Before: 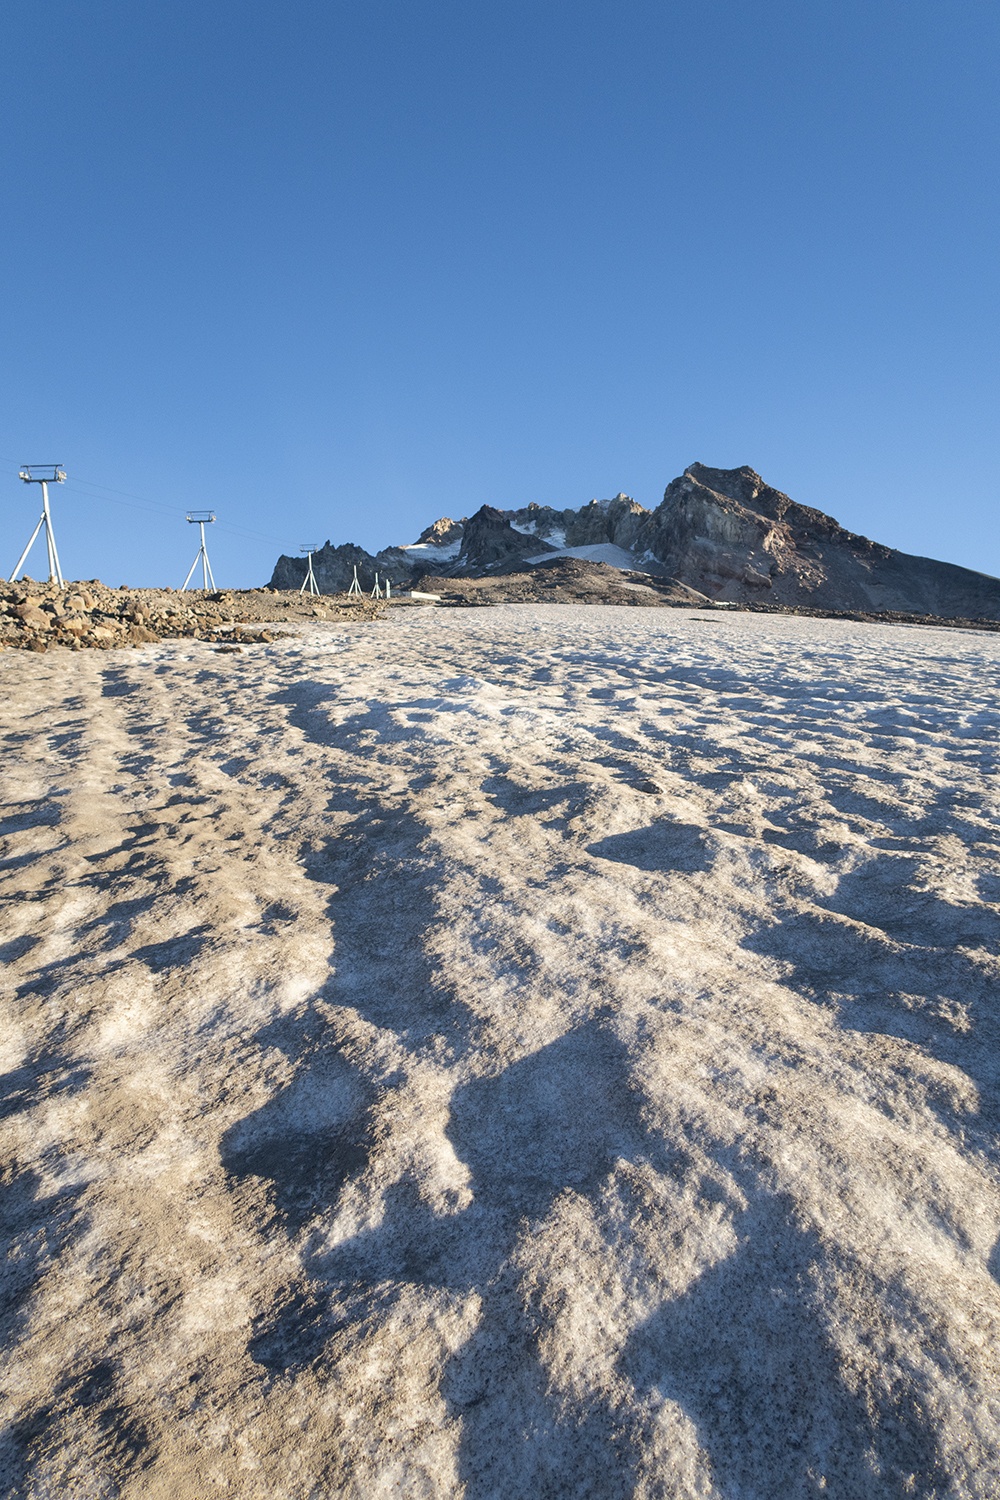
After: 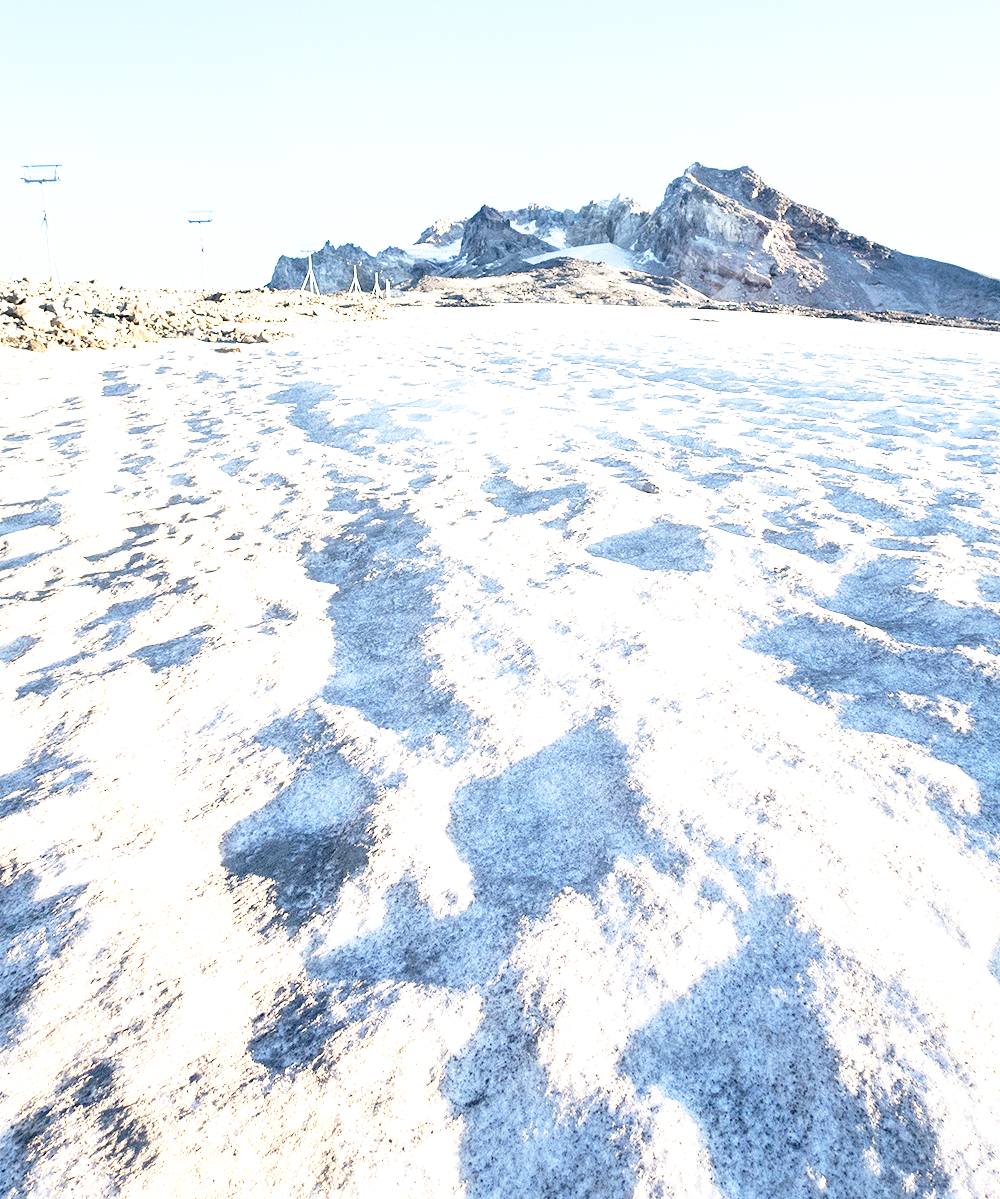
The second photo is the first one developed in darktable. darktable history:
tone equalizer: -8 EV -0.731 EV, -7 EV -0.677 EV, -6 EV -0.597 EV, -5 EV -0.379 EV, -3 EV 0.378 EV, -2 EV 0.6 EV, -1 EV 0.676 EV, +0 EV 0.769 EV, mask exposure compensation -0.485 EV
base curve: curves: ch0 [(0, 0) (0.012, 0.01) (0.073, 0.168) (0.31, 0.711) (0.645, 0.957) (1, 1)], preserve colors none
exposure: black level correction 0, exposure 0.697 EV, compensate highlight preservation false
crop and rotate: top 20.059%
